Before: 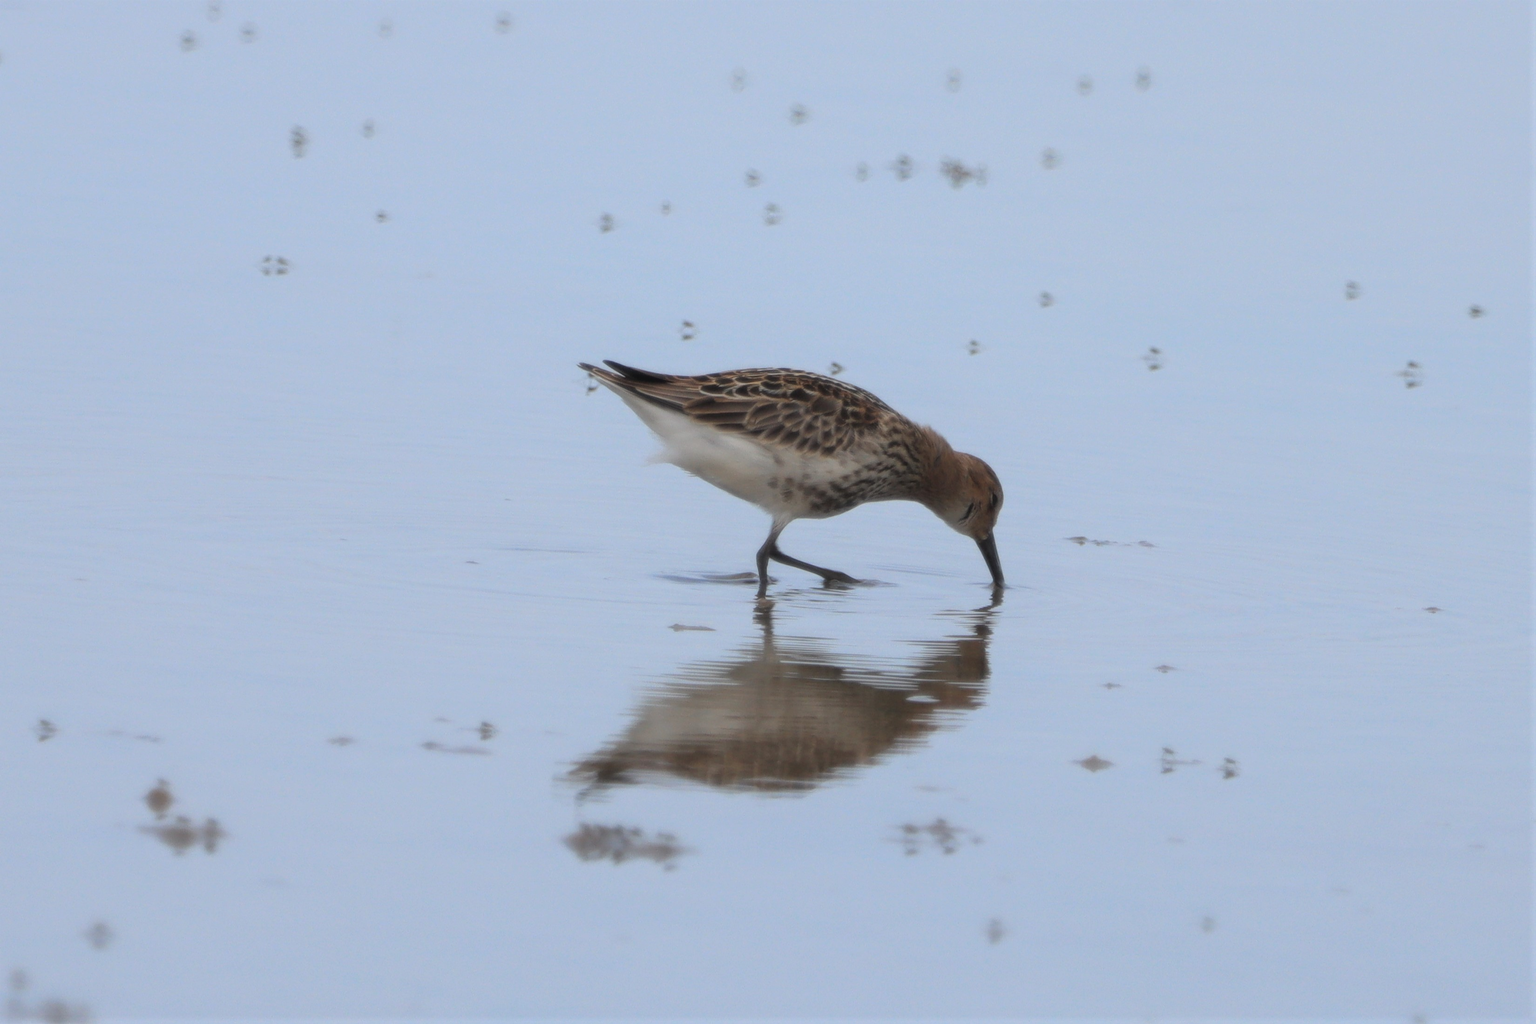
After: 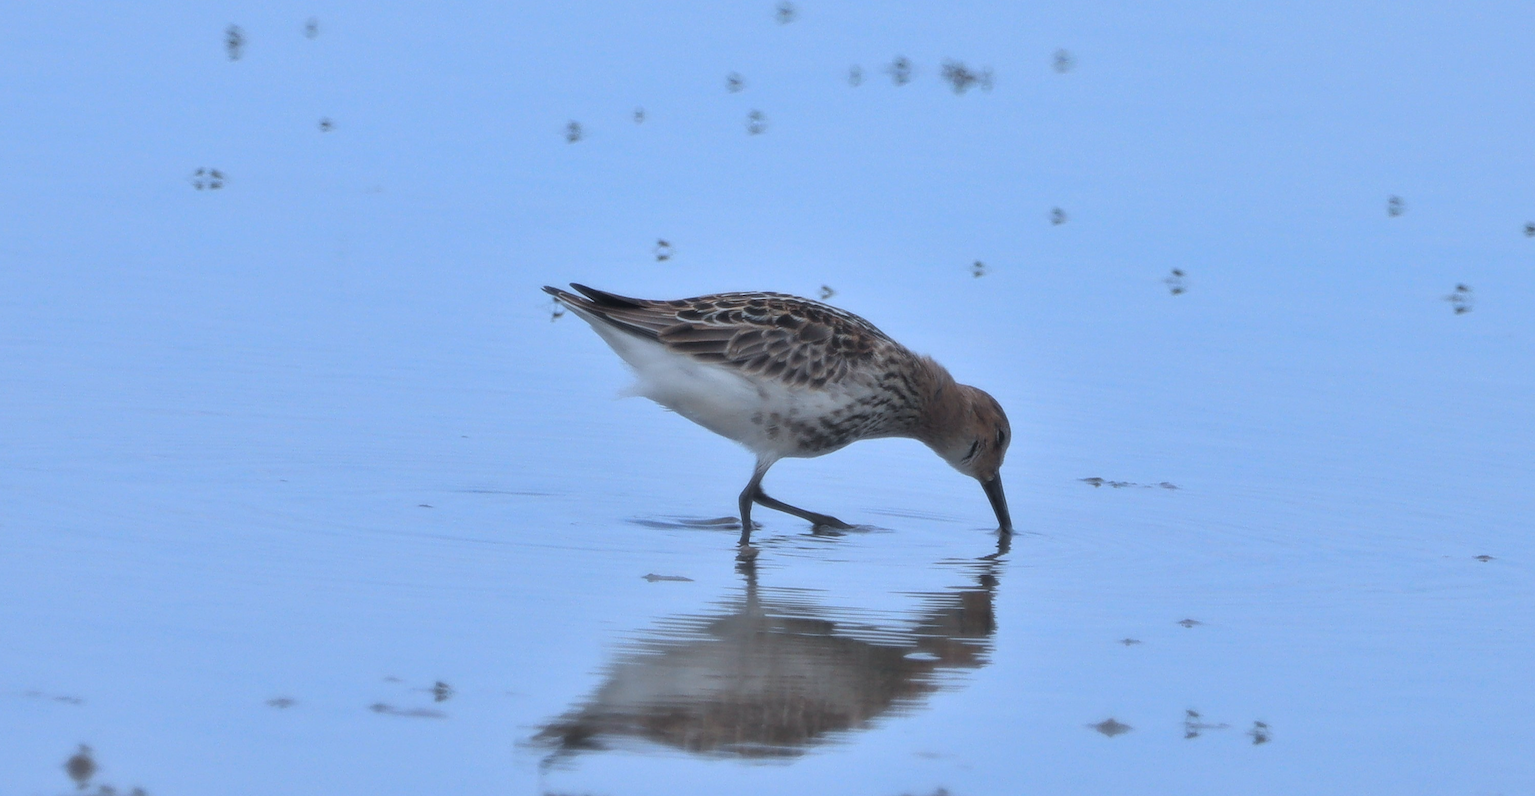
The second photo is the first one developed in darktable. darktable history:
crop: left 5.619%, top 10.127%, right 3.61%, bottom 19.227%
exposure: compensate highlight preservation false
contrast brightness saturation: contrast 0.033, brightness 0.058, saturation 0.129
color correction: highlights b* -0.028, saturation 0.793
shadows and highlights: shadows 22.7, highlights -48.67, soften with gaussian
sharpen: on, module defaults
color calibration: illuminant custom, x 0.388, y 0.387, temperature 3828.21 K
